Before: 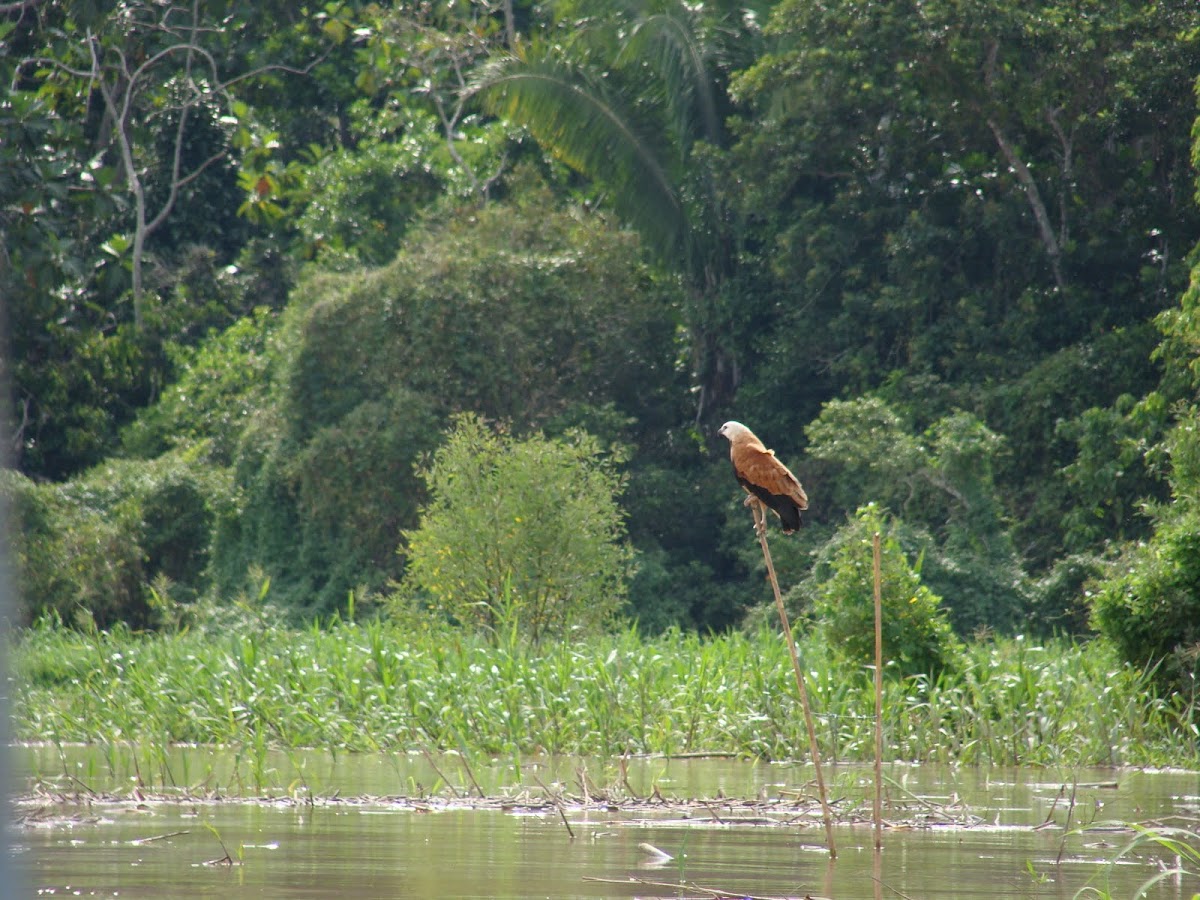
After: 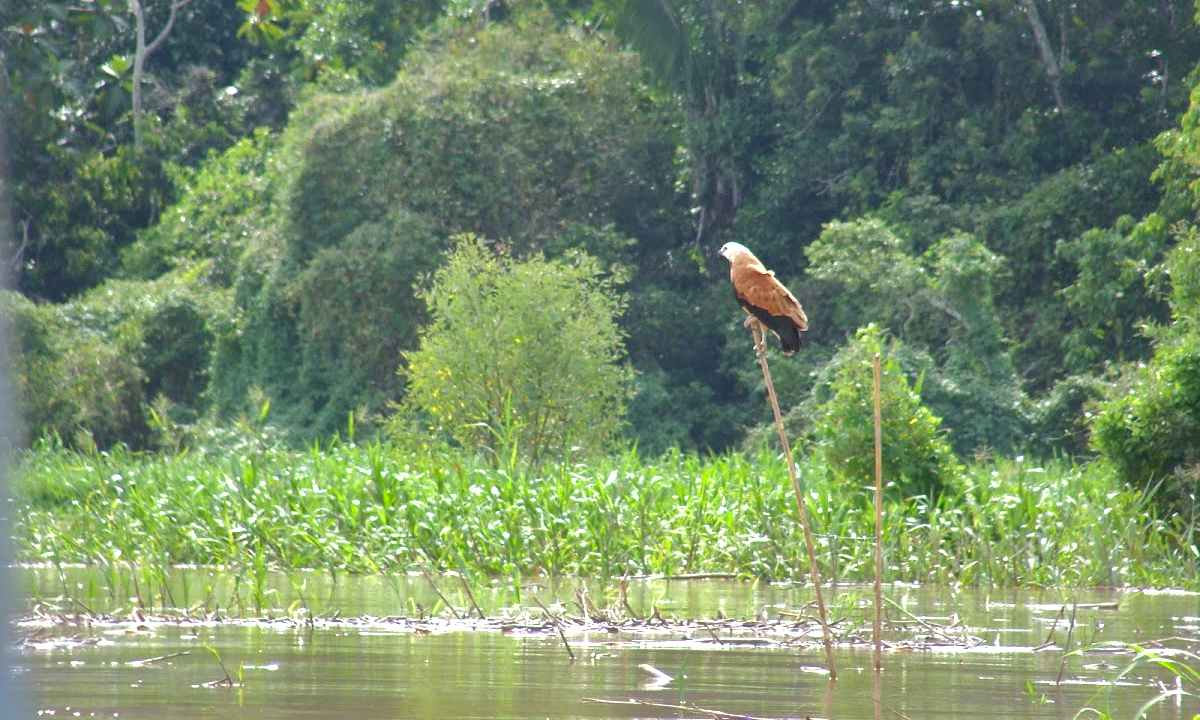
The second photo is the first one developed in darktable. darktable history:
white balance: red 0.976, blue 1.04
shadows and highlights: highlights -60
exposure: exposure 0.766 EV, compensate highlight preservation false
crop and rotate: top 19.998%
